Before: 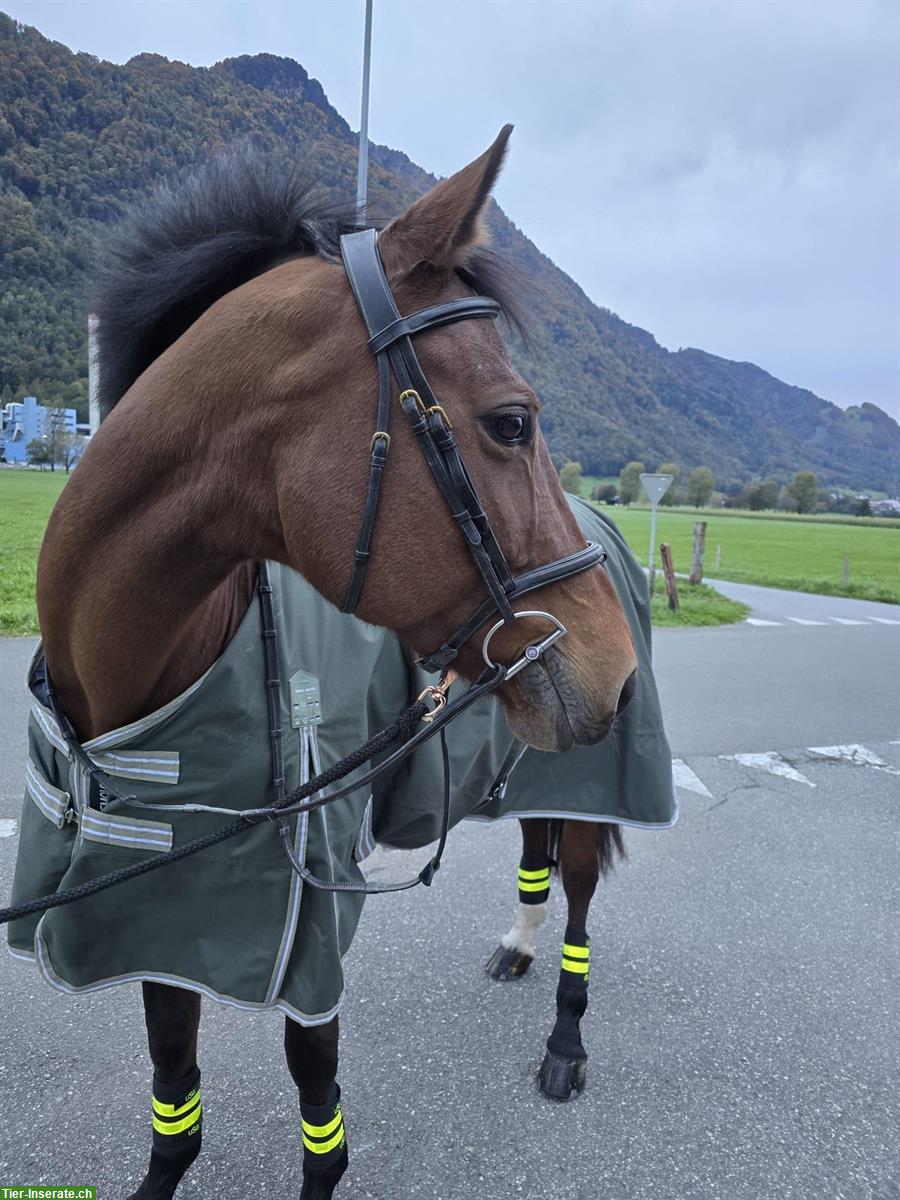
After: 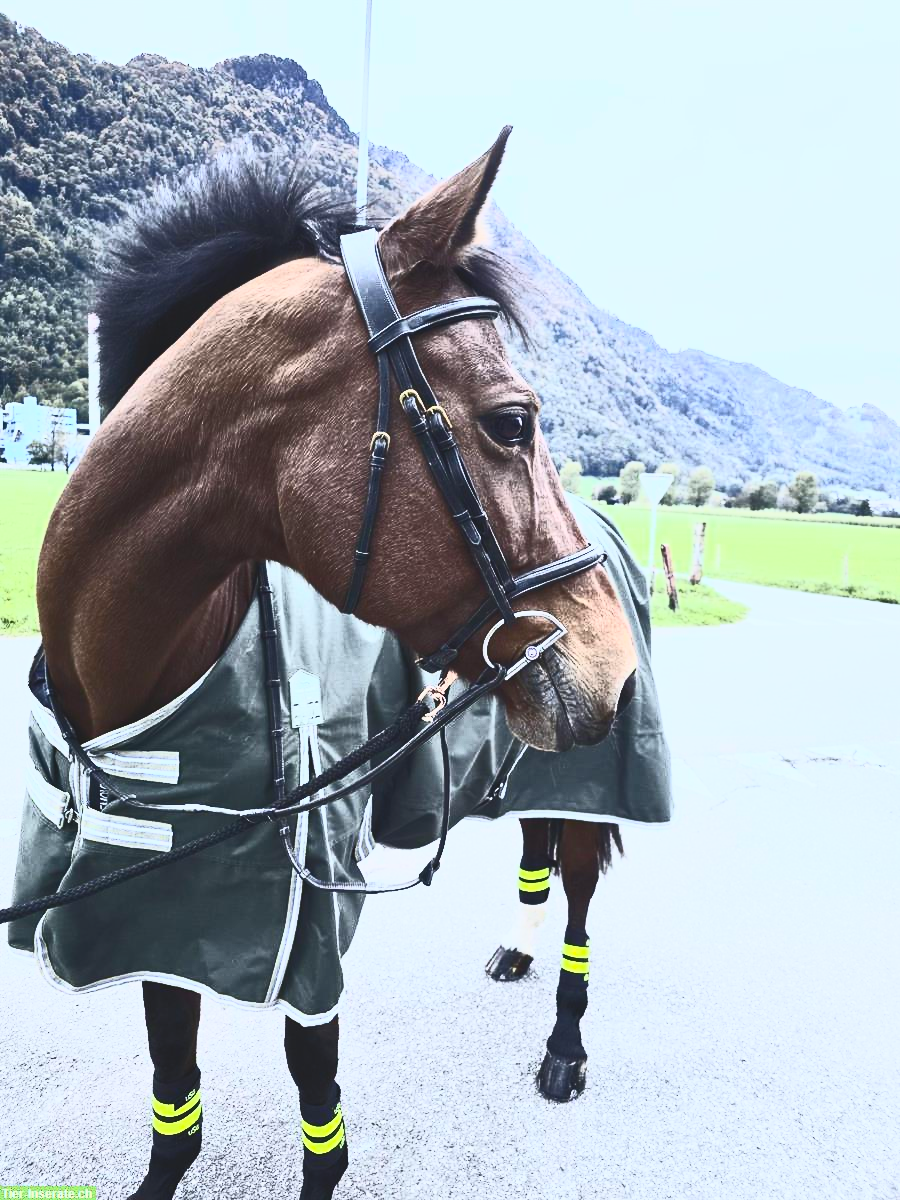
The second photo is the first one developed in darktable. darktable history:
contrast brightness saturation: contrast 0.633, brightness 0.347, saturation 0.147
tone curve: curves: ch0 [(0, 0.098) (0.262, 0.324) (0.421, 0.59) (0.54, 0.803) (0.725, 0.922) (0.99, 0.974)], color space Lab, independent channels, preserve colors none
